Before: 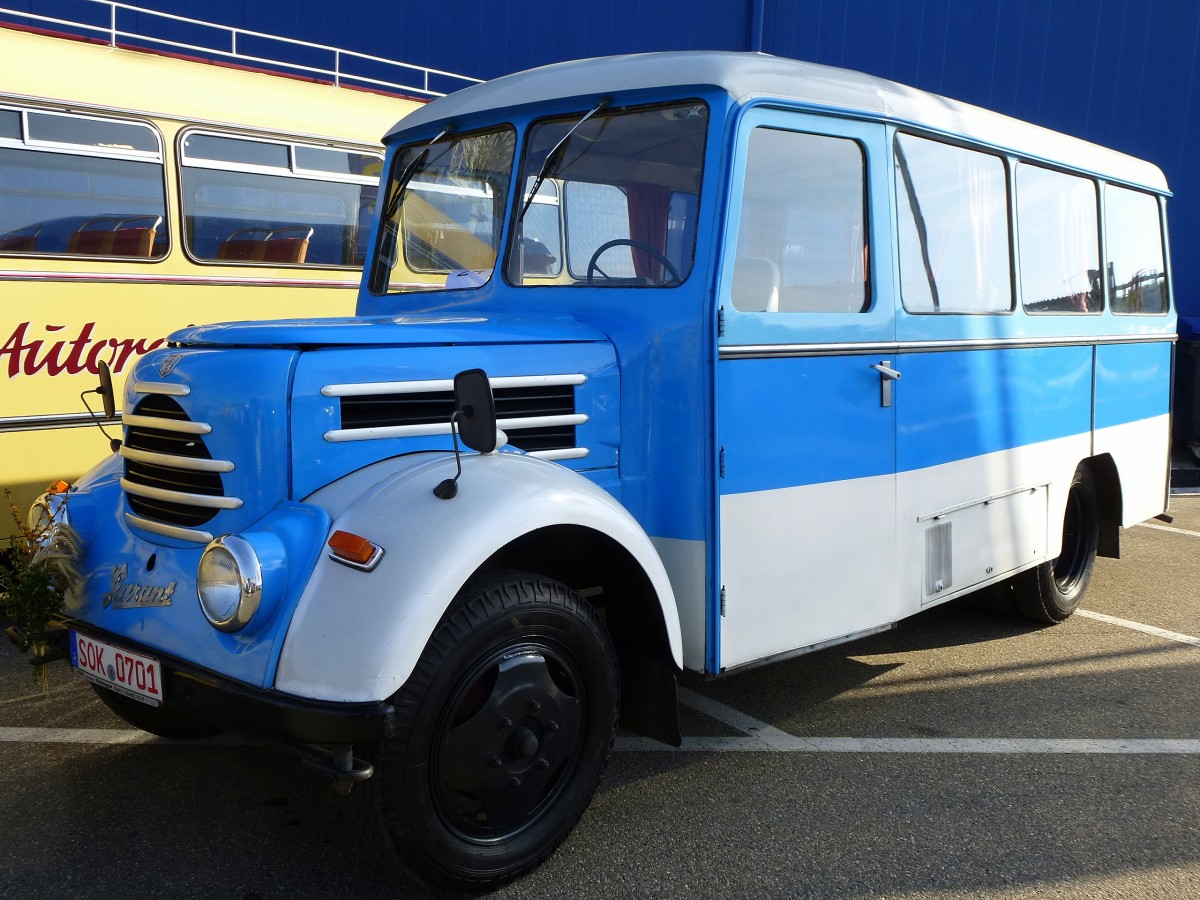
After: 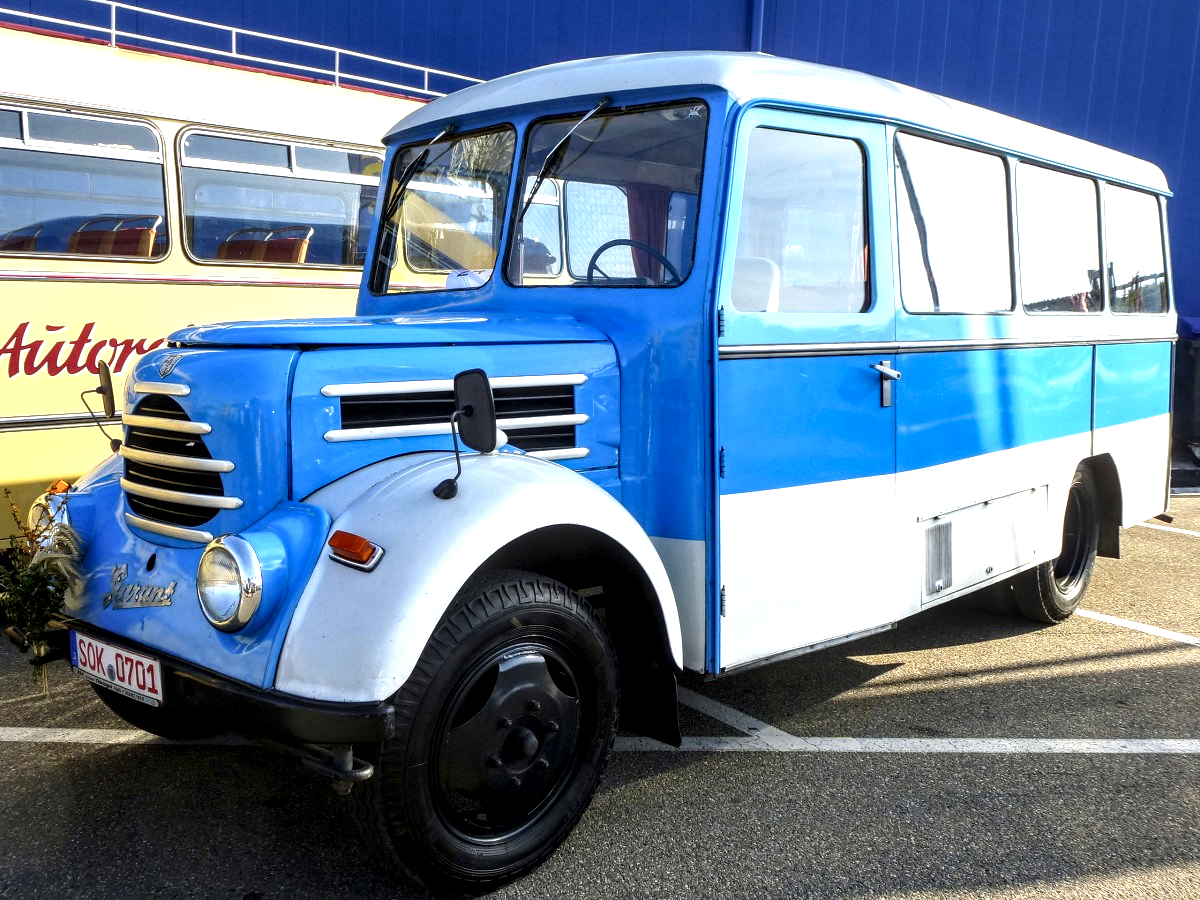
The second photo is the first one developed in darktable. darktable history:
local contrast: highlights 79%, shadows 56%, detail 175%, midtone range 0.428
exposure: exposure 0.648 EV, compensate highlight preservation false
